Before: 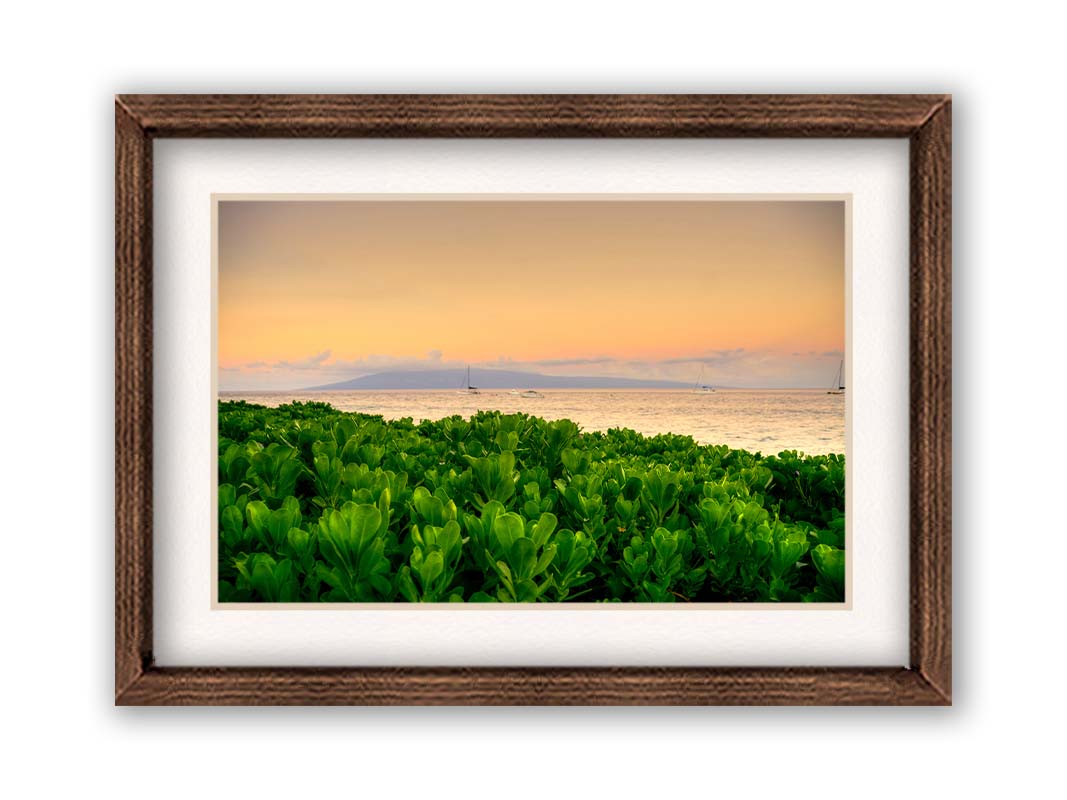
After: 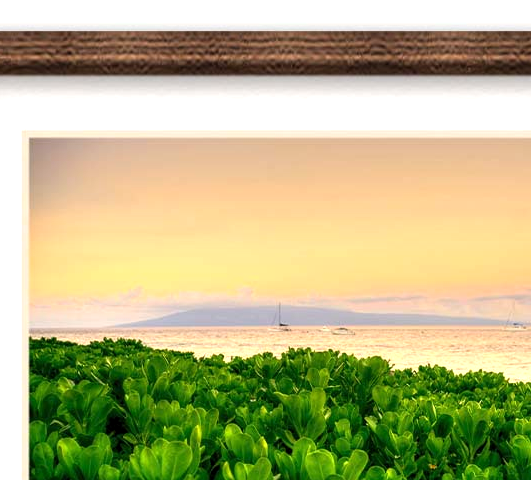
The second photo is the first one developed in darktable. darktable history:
crop: left 17.72%, top 7.892%, right 32.475%, bottom 31.826%
levels: levels [0.016, 0.5, 0.996]
exposure: exposure 0.508 EV, compensate highlight preservation false
